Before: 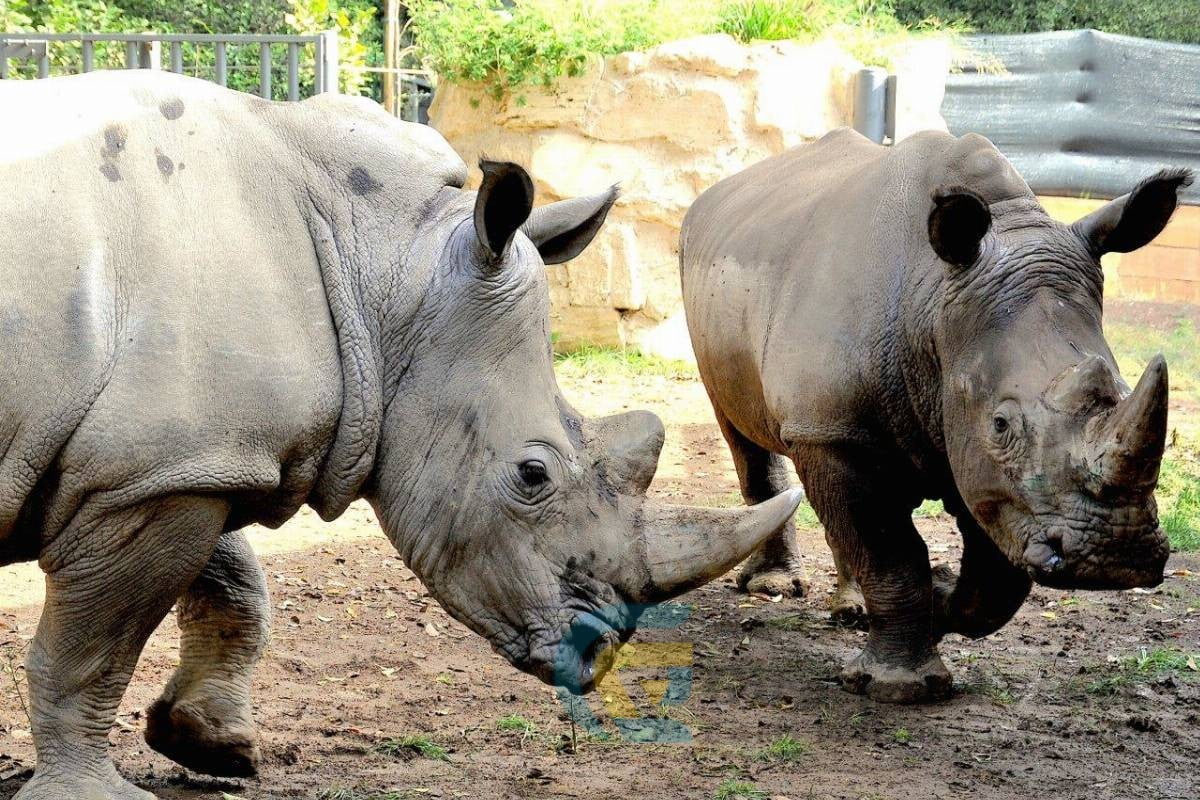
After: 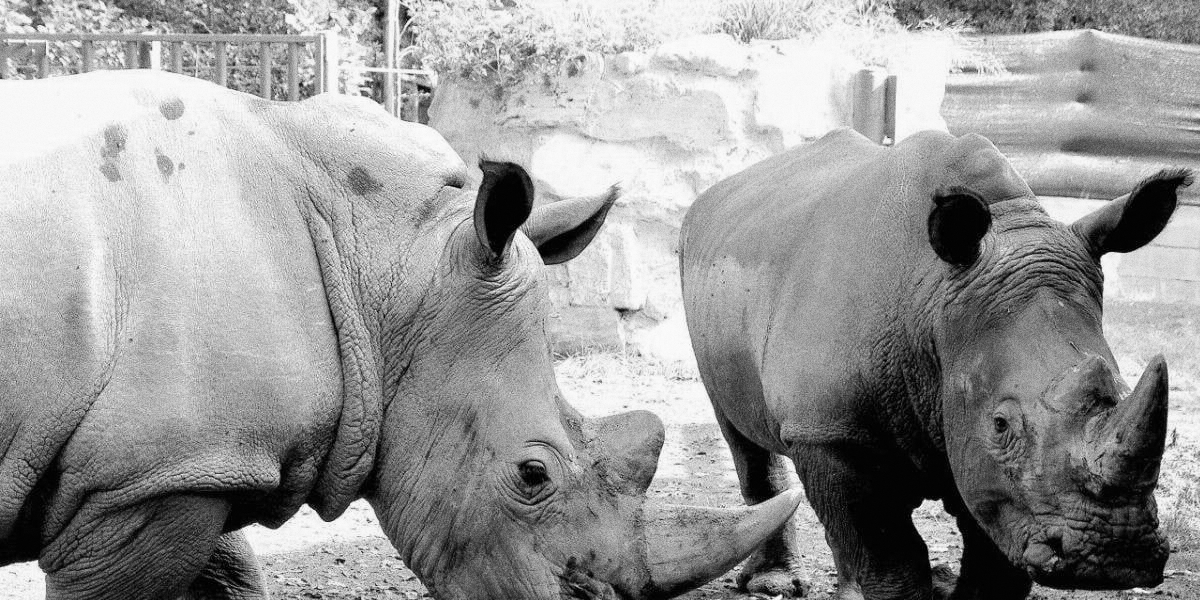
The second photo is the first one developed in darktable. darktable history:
monochrome: a 32, b 64, size 2.3
grain: coarseness 0.09 ISO, strength 40%
crop: bottom 24.988%
